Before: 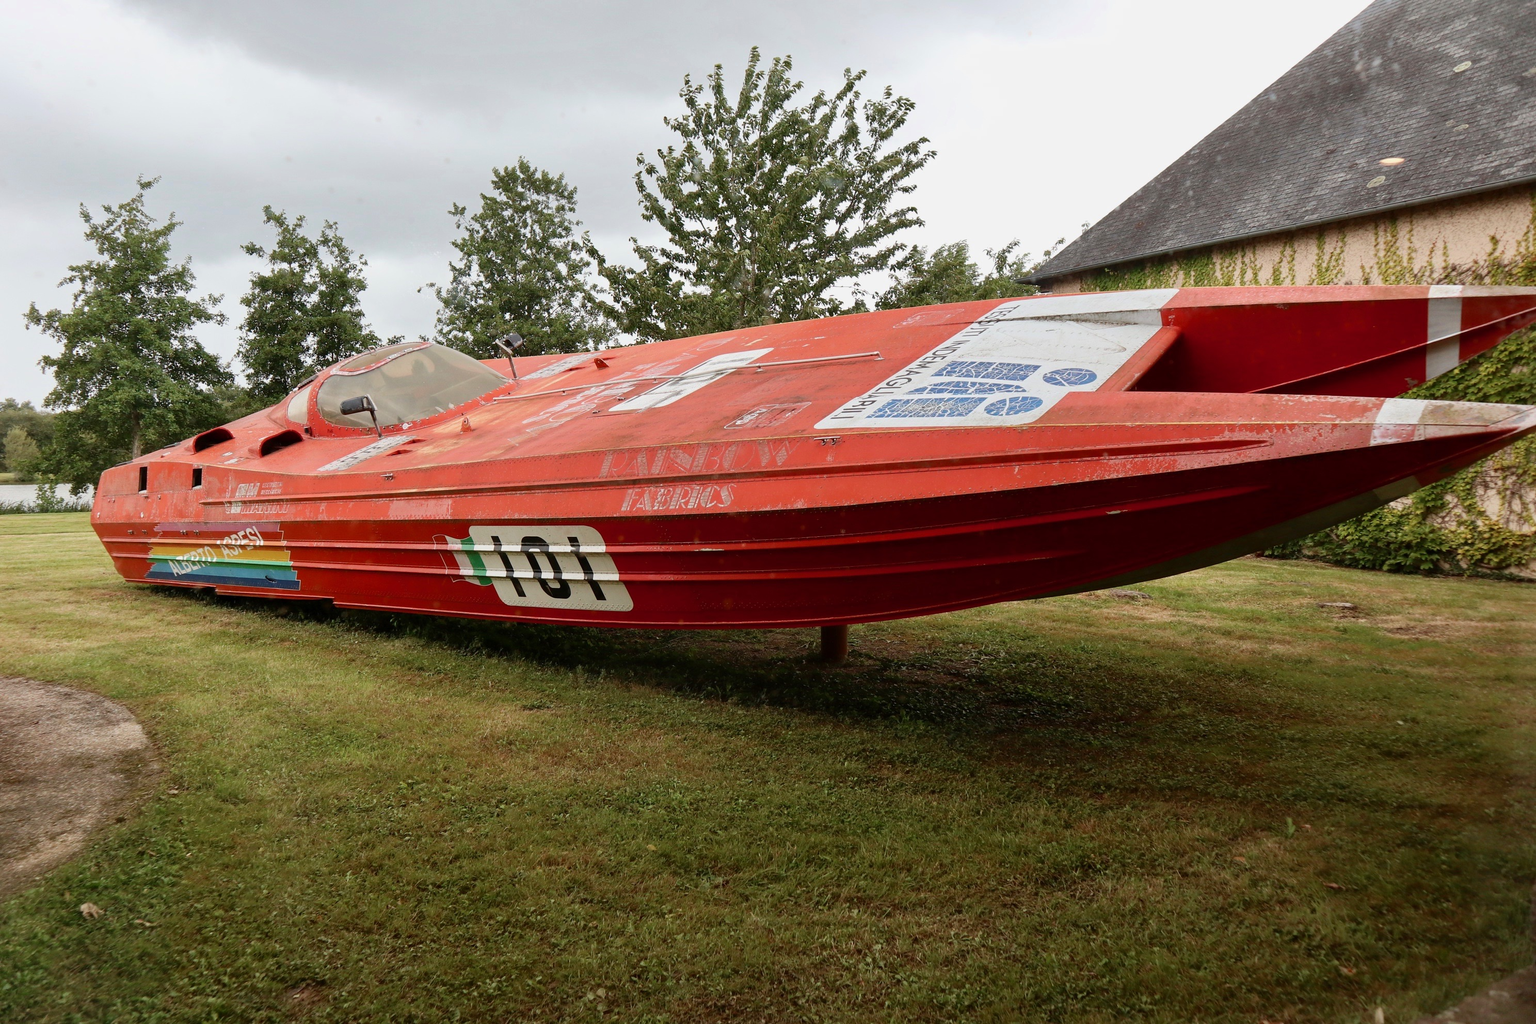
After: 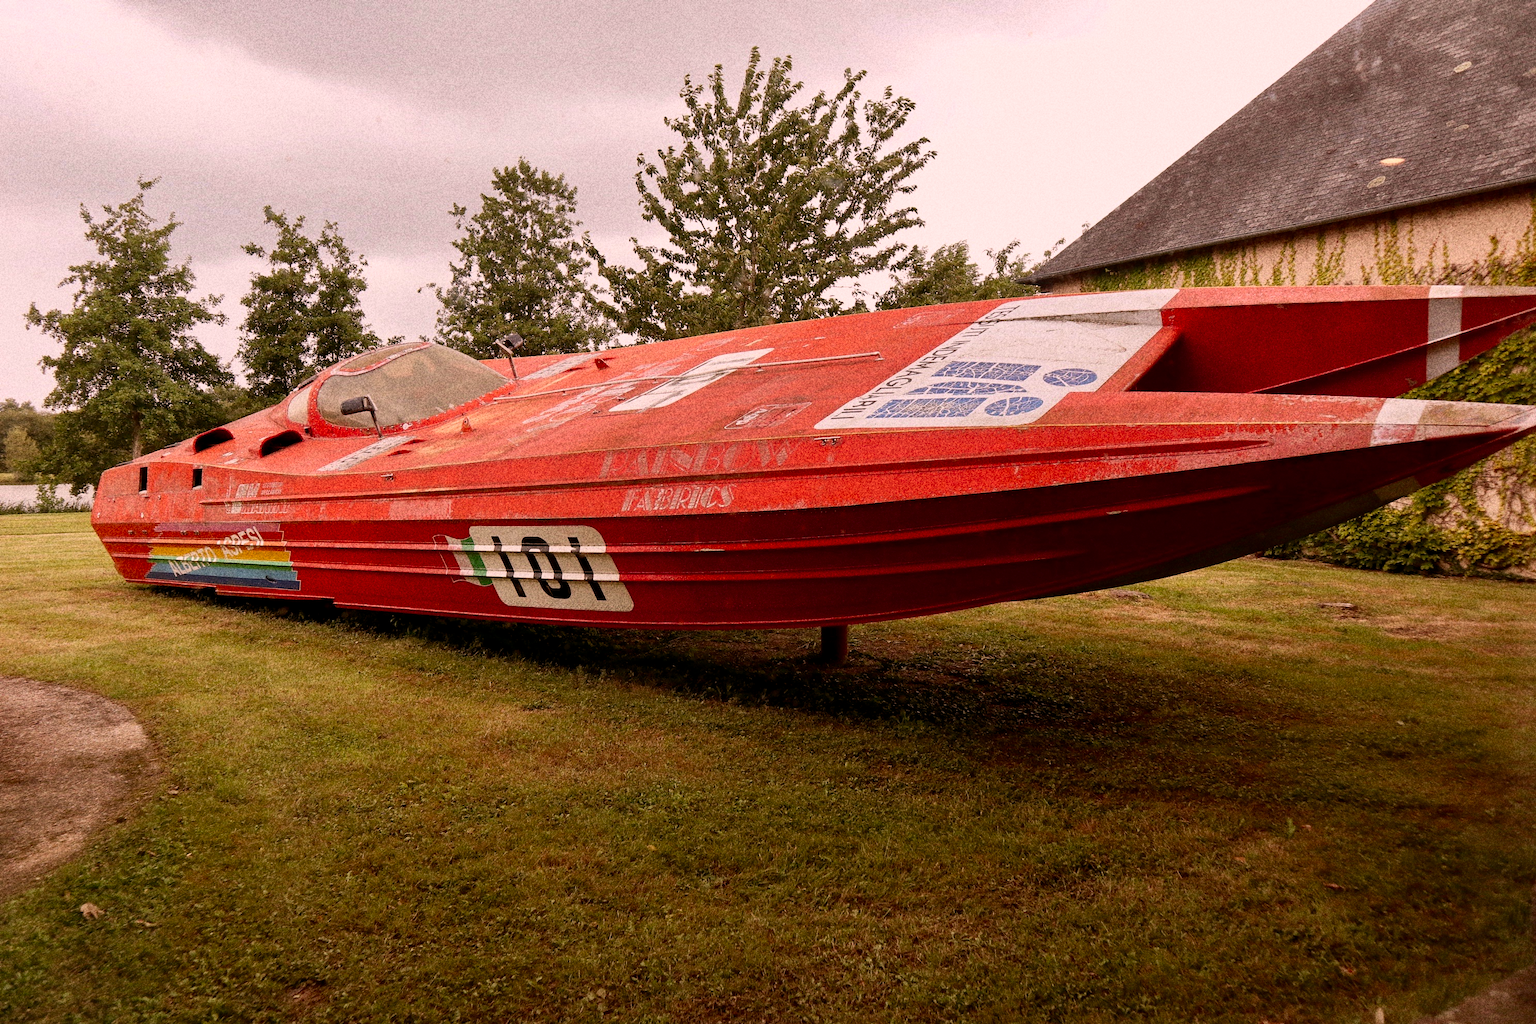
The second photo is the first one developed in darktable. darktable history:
grain: coarseness 10.62 ISO, strength 55.56%
rgb levels: mode RGB, independent channels, levels [[0, 0.5, 1], [0, 0.521, 1], [0, 0.536, 1]]
color correction: highlights a* 12.23, highlights b* 5.41
